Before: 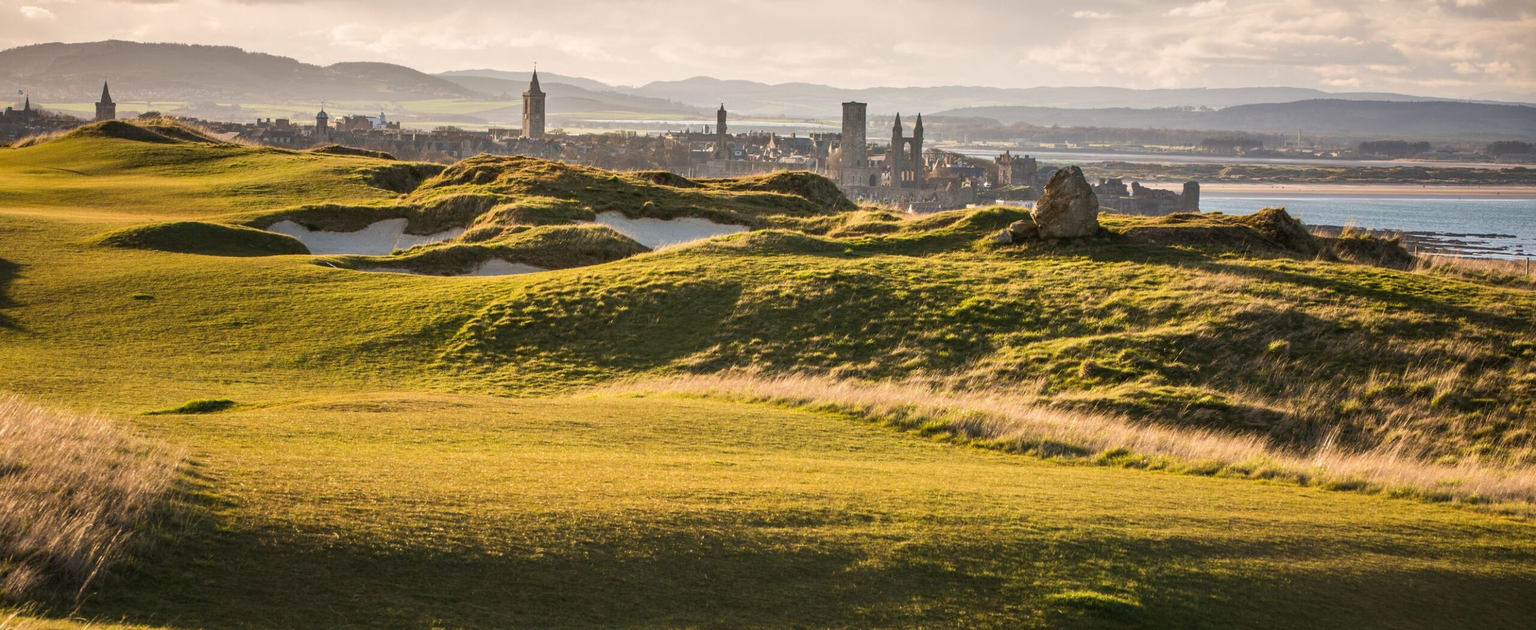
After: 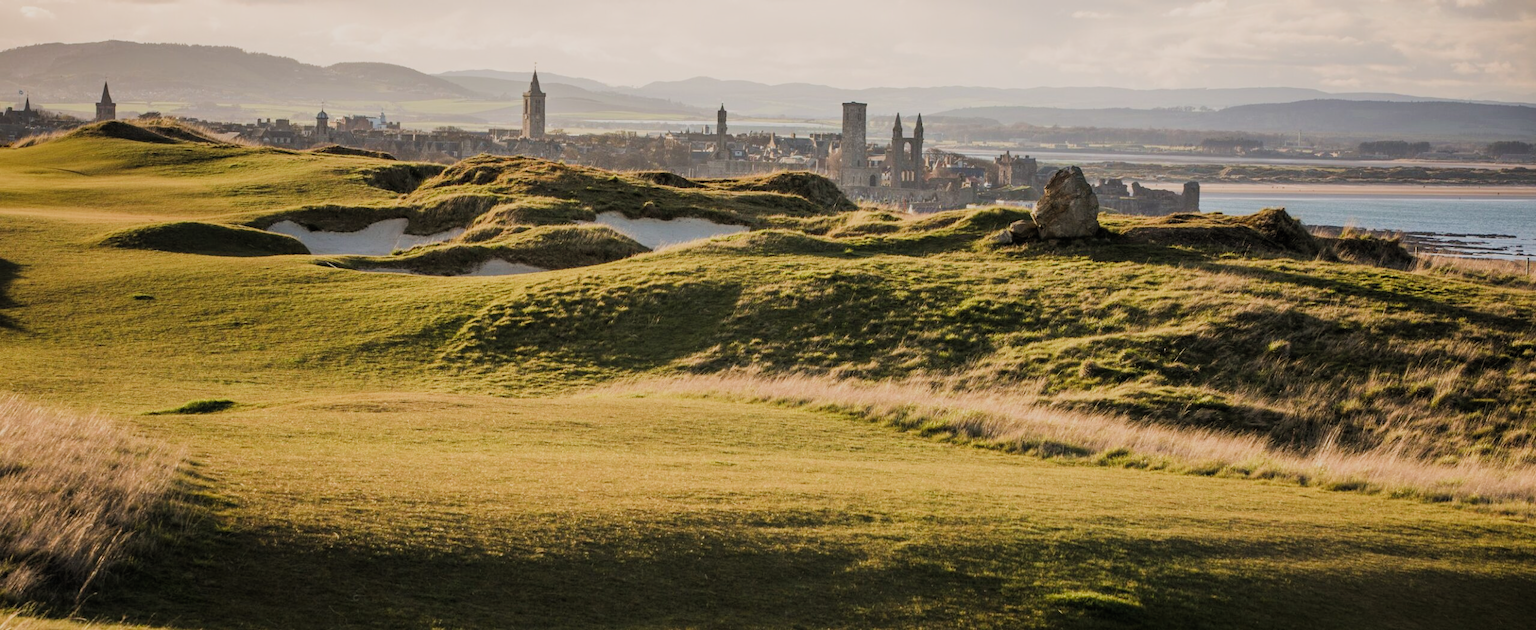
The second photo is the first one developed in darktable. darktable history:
shadows and highlights: shadows -25.97, highlights 50.3, soften with gaussian
filmic rgb: black relative exposure -7.65 EV, white relative exposure 4.56 EV, hardness 3.61, color science v4 (2020)
